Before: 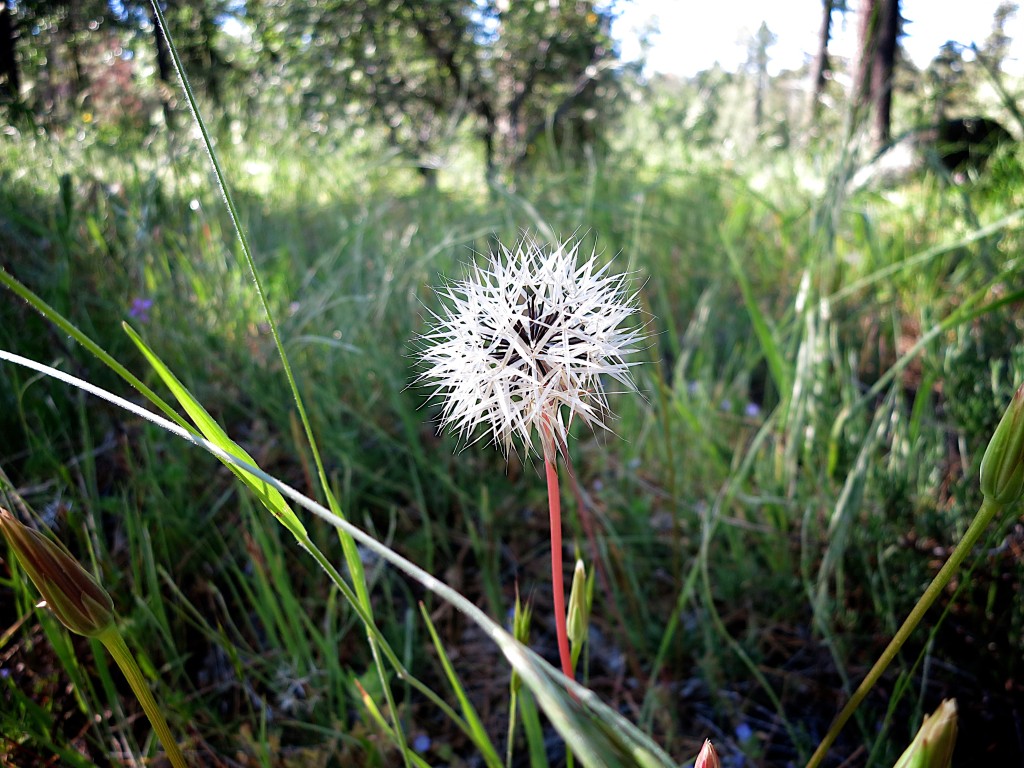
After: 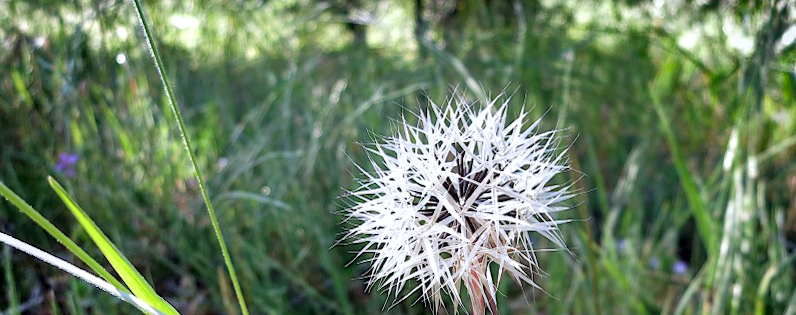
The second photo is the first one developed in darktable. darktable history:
rotate and perspective: rotation 0.174°, lens shift (vertical) 0.013, lens shift (horizontal) 0.019, shear 0.001, automatic cropping original format, crop left 0.007, crop right 0.991, crop top 0.016, crop bottom 0.997
local contrast: highlights 83%, shadows 81%
white balance: red 0.98, blue 1.034
crop: left 7.036%, top 18.398%, right 14.379%, bottom 40.043%
shadows and highlights: radius 123.98, shadows 100, white point adjustment -3, highlights -100, highlights color adjustment 89.84%, soften with gaussian
